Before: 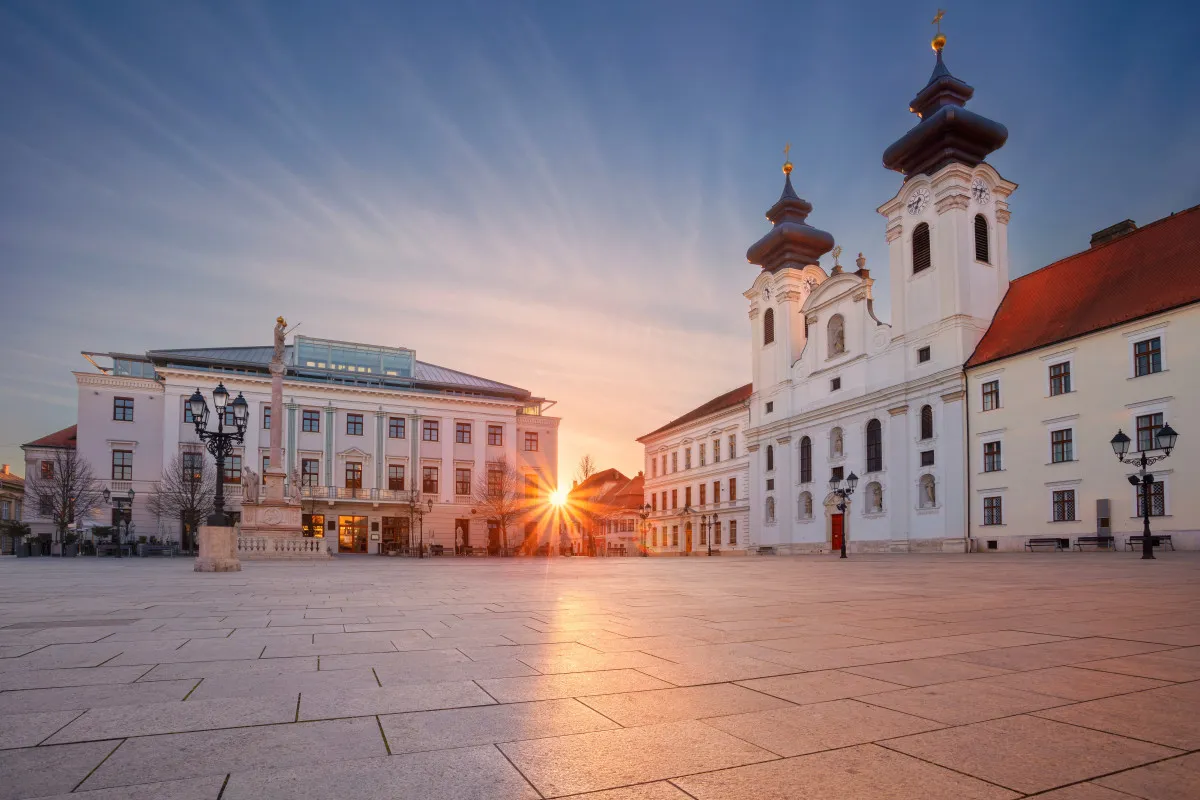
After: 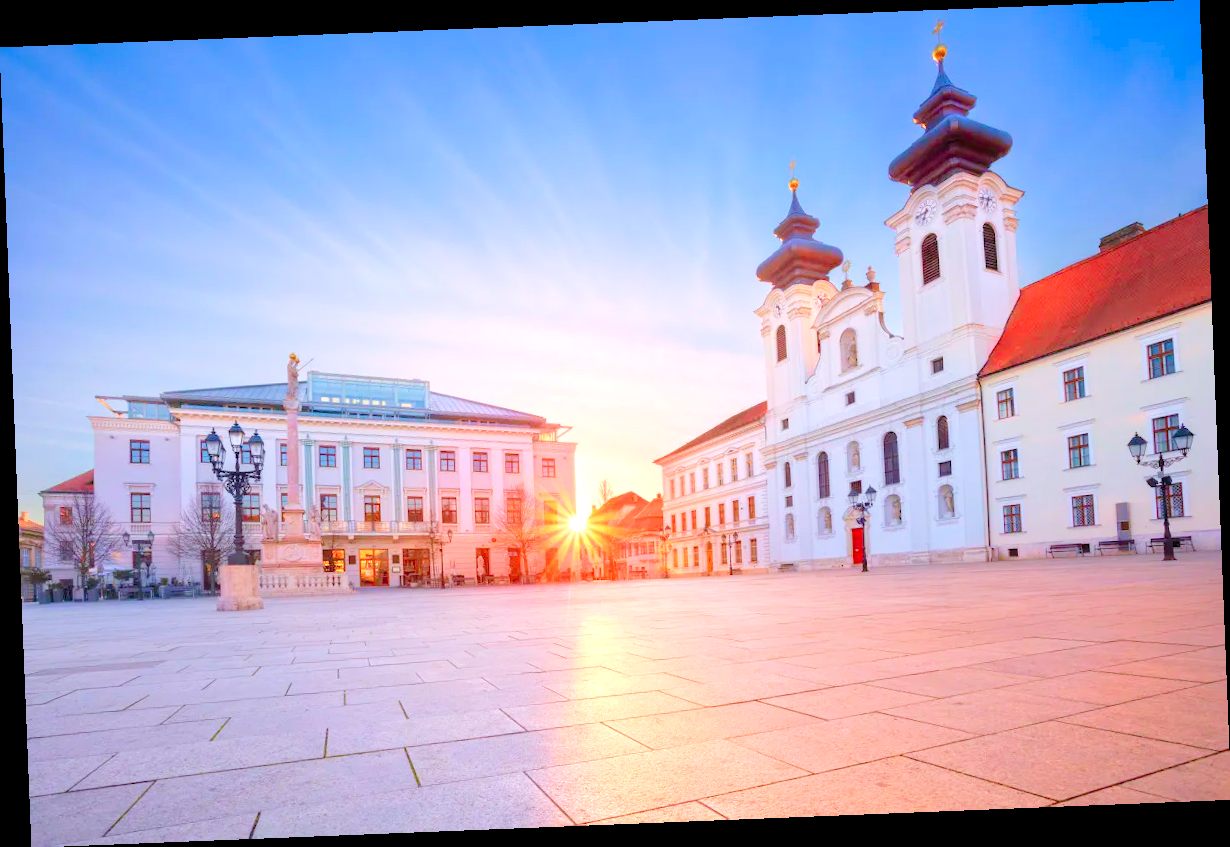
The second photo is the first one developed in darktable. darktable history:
rotate and perspective: rotation -2.29°, automatic cropping off
levels: levels [0.008, 0.318, 0.836]
color calibration: x 0.37, y 0.382, temperature 4313.32 K
velvia: on, module defaults
